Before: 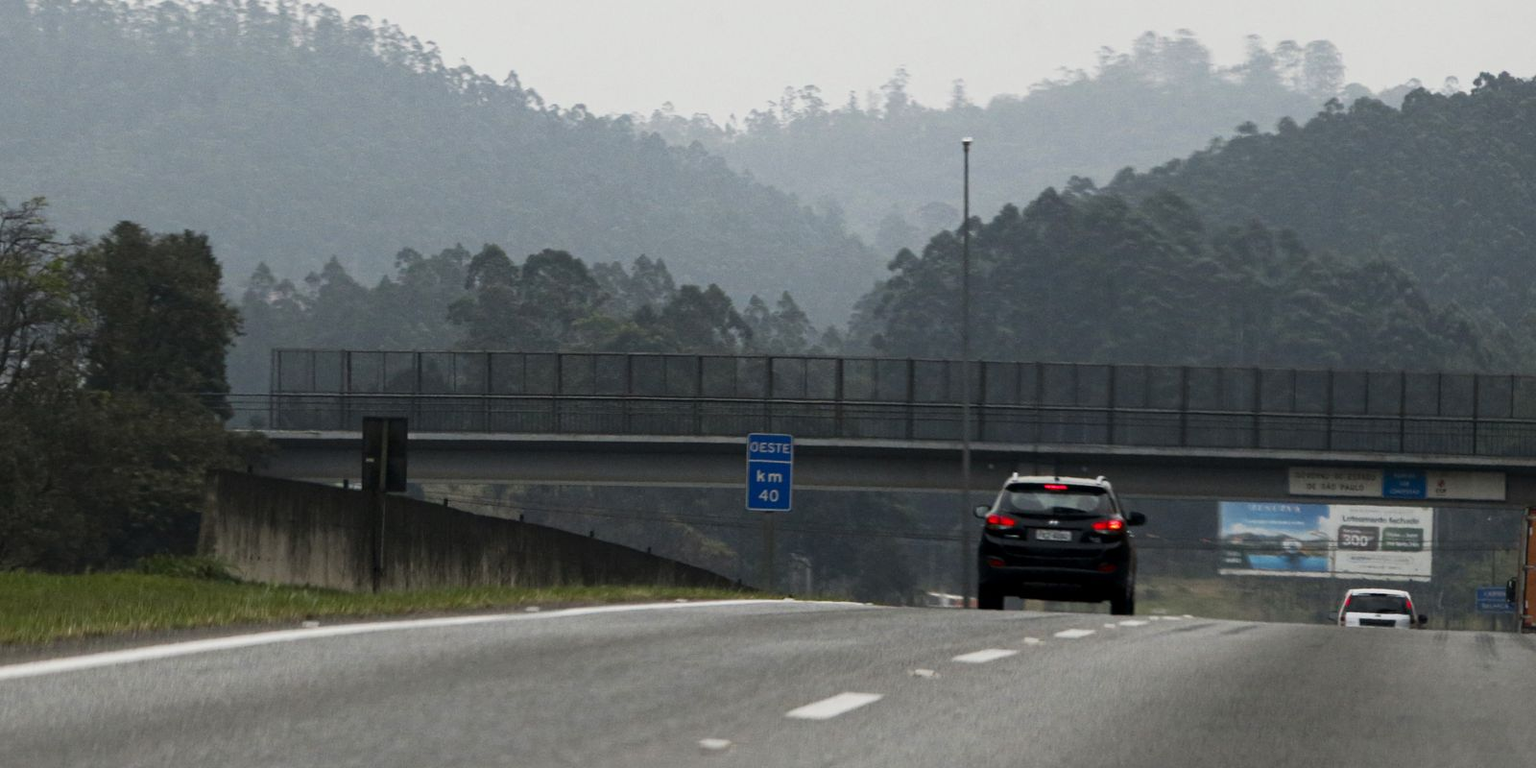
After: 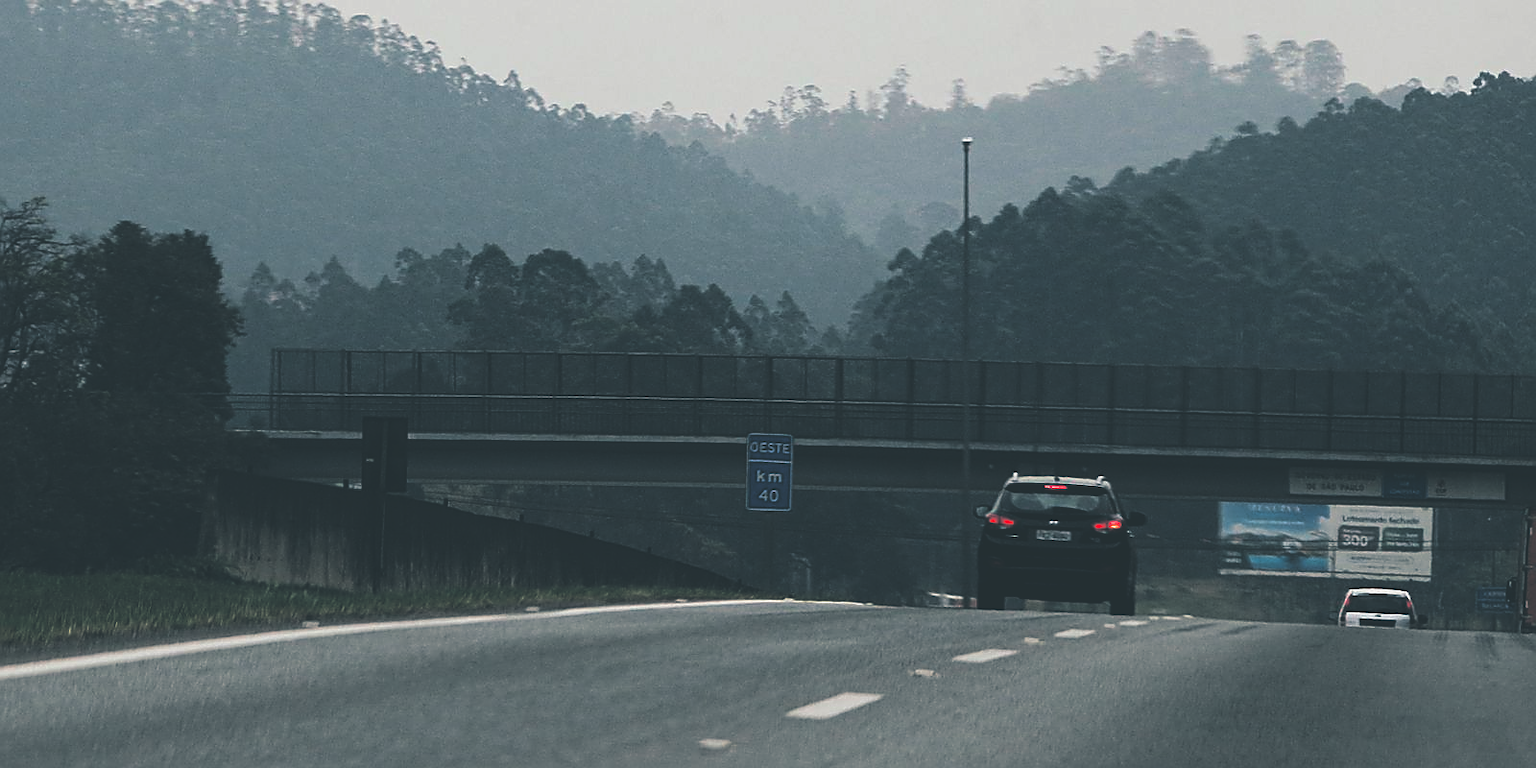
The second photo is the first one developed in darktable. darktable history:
sharpen: radius 1.4, amount 1.25, threshold 0.7
split-toning: shadows › hue 205.2°, shadows › saturation 0.29, highlights › hue 50.4°, highlights › saturation 0.38, balance -49.9
rgb curve: curves: ch0 [(0, 0.186) (0.314, 0.284) (0.775, 0.708) (1, 1)], compensate middle gray true, preserve colors none
